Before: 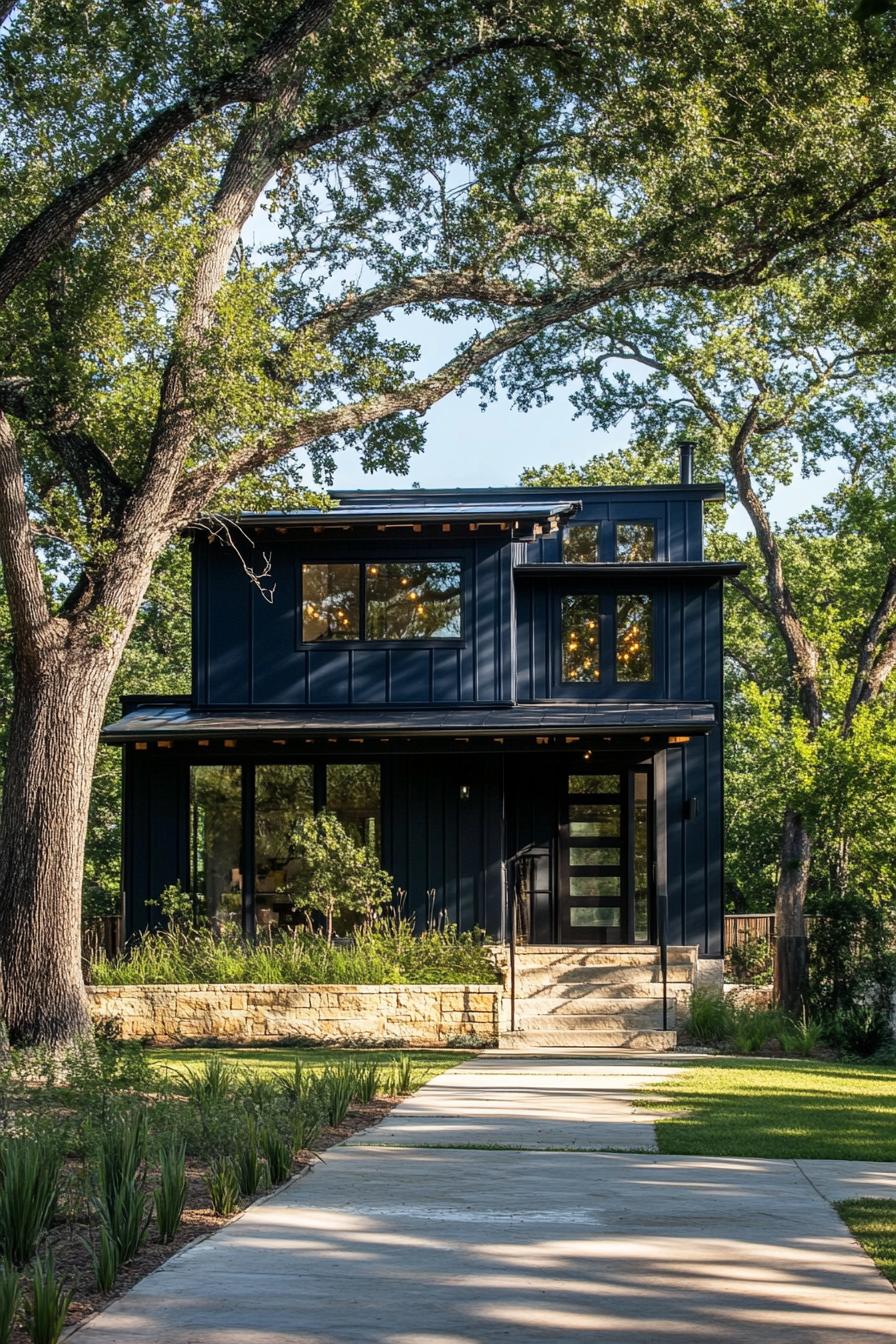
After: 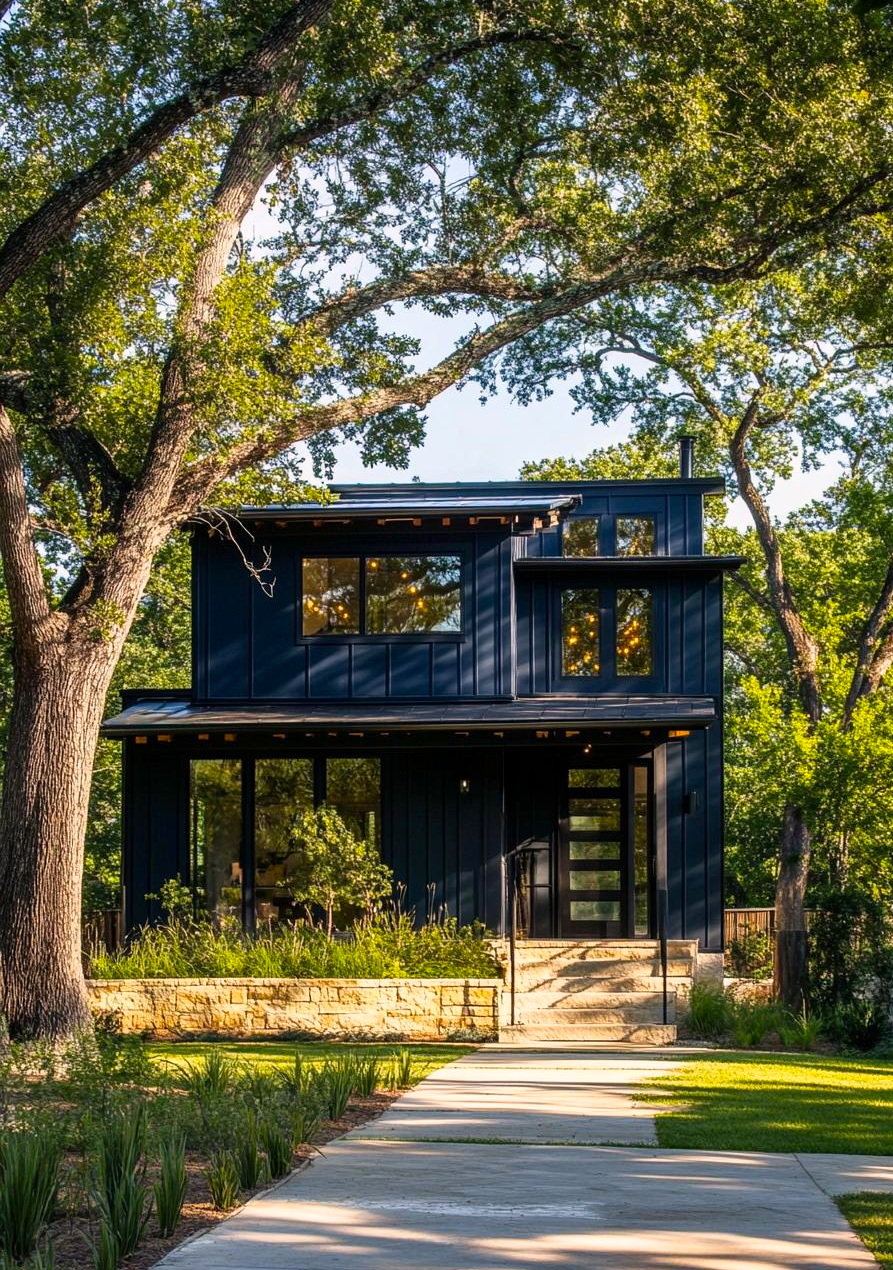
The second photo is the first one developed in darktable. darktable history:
shadows and highlights: shadows 0, highlights 40
color balance rgb: perceptual saturation grading › global saturation 25%, global vibrance 20%
crop: top 0.448%, right 0.264%, bottom 5.045%
color correction: highlights a* 5.81, highlights b* 4.84
